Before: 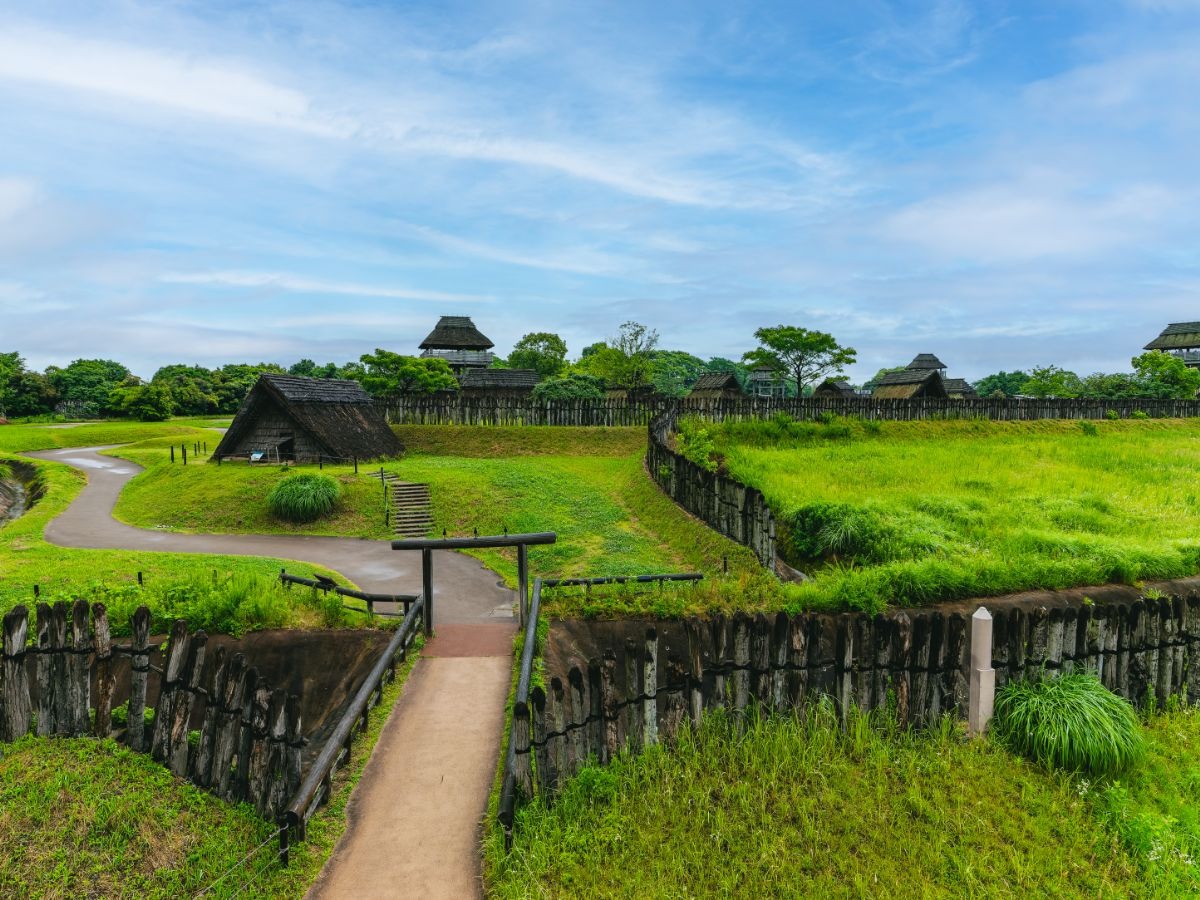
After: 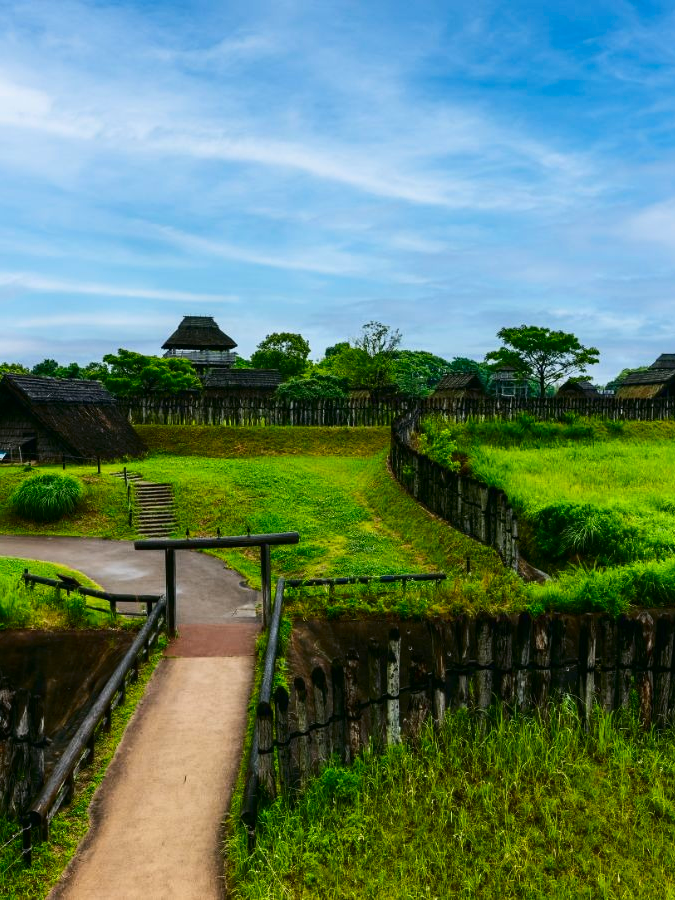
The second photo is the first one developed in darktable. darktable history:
color zones: curves: ch0 [(0, 0.5) (0.143, 0.5) (0.286, 0.5) (0.429, 0.495) (0.571, 0.437) (0.714, 0.44) (0.857, 0.496) (1, 0.5)]
crop: left 21.496%, right 22.254%
contrast brightness saturation: contrast 0.21, brightness -0.11, saturation 0.21
